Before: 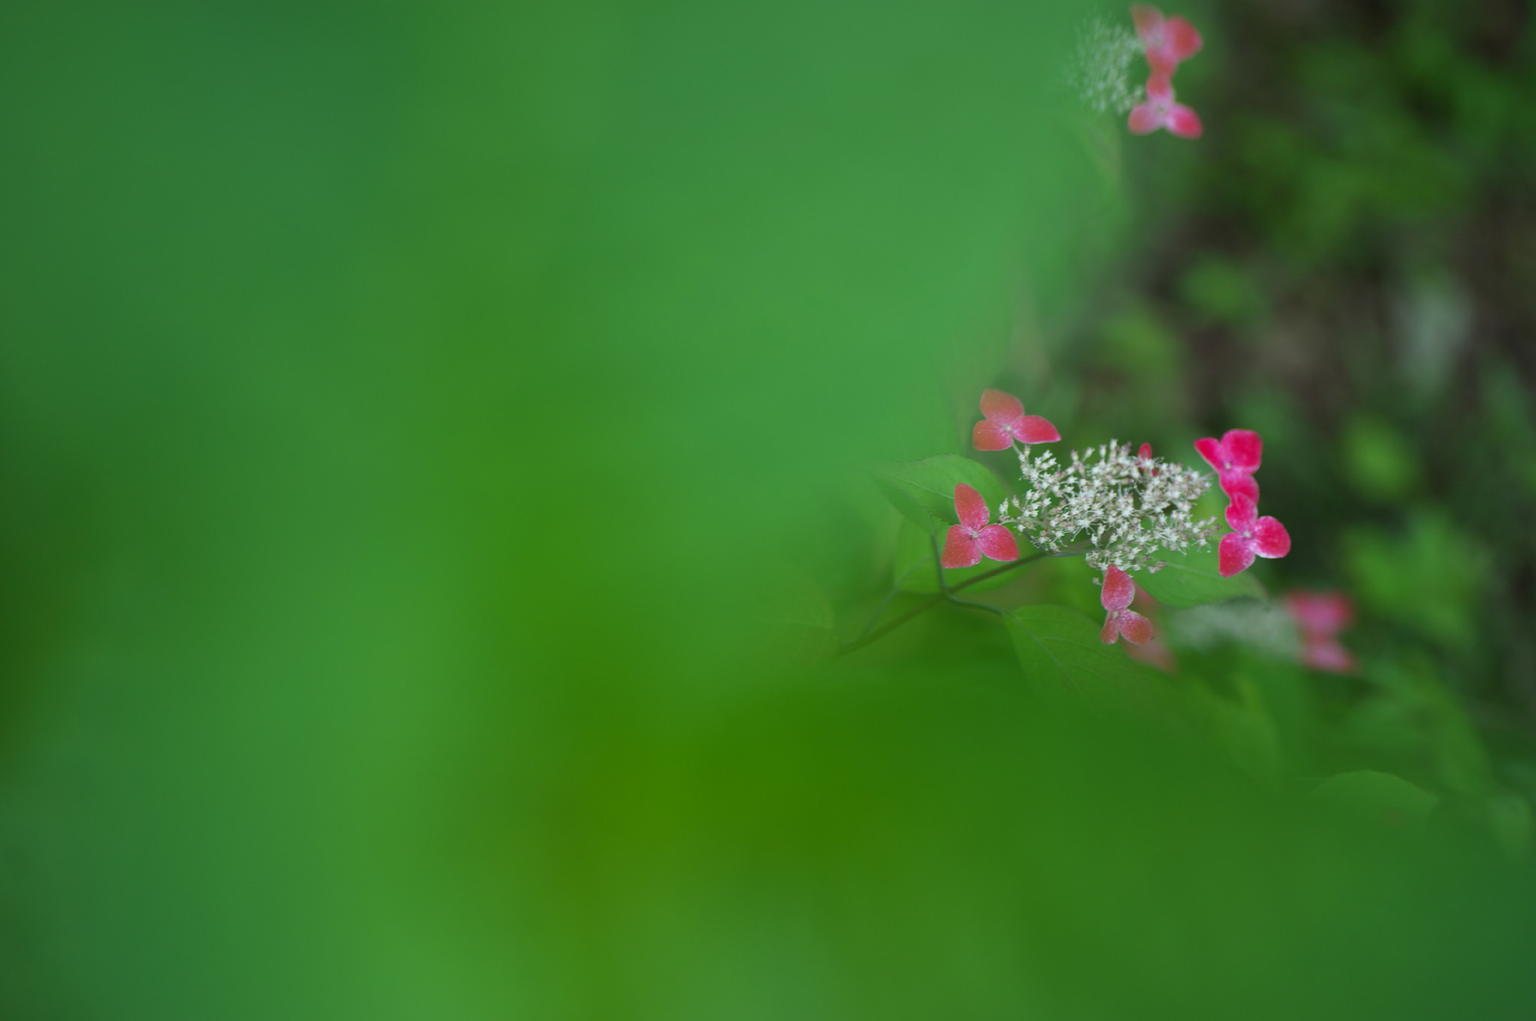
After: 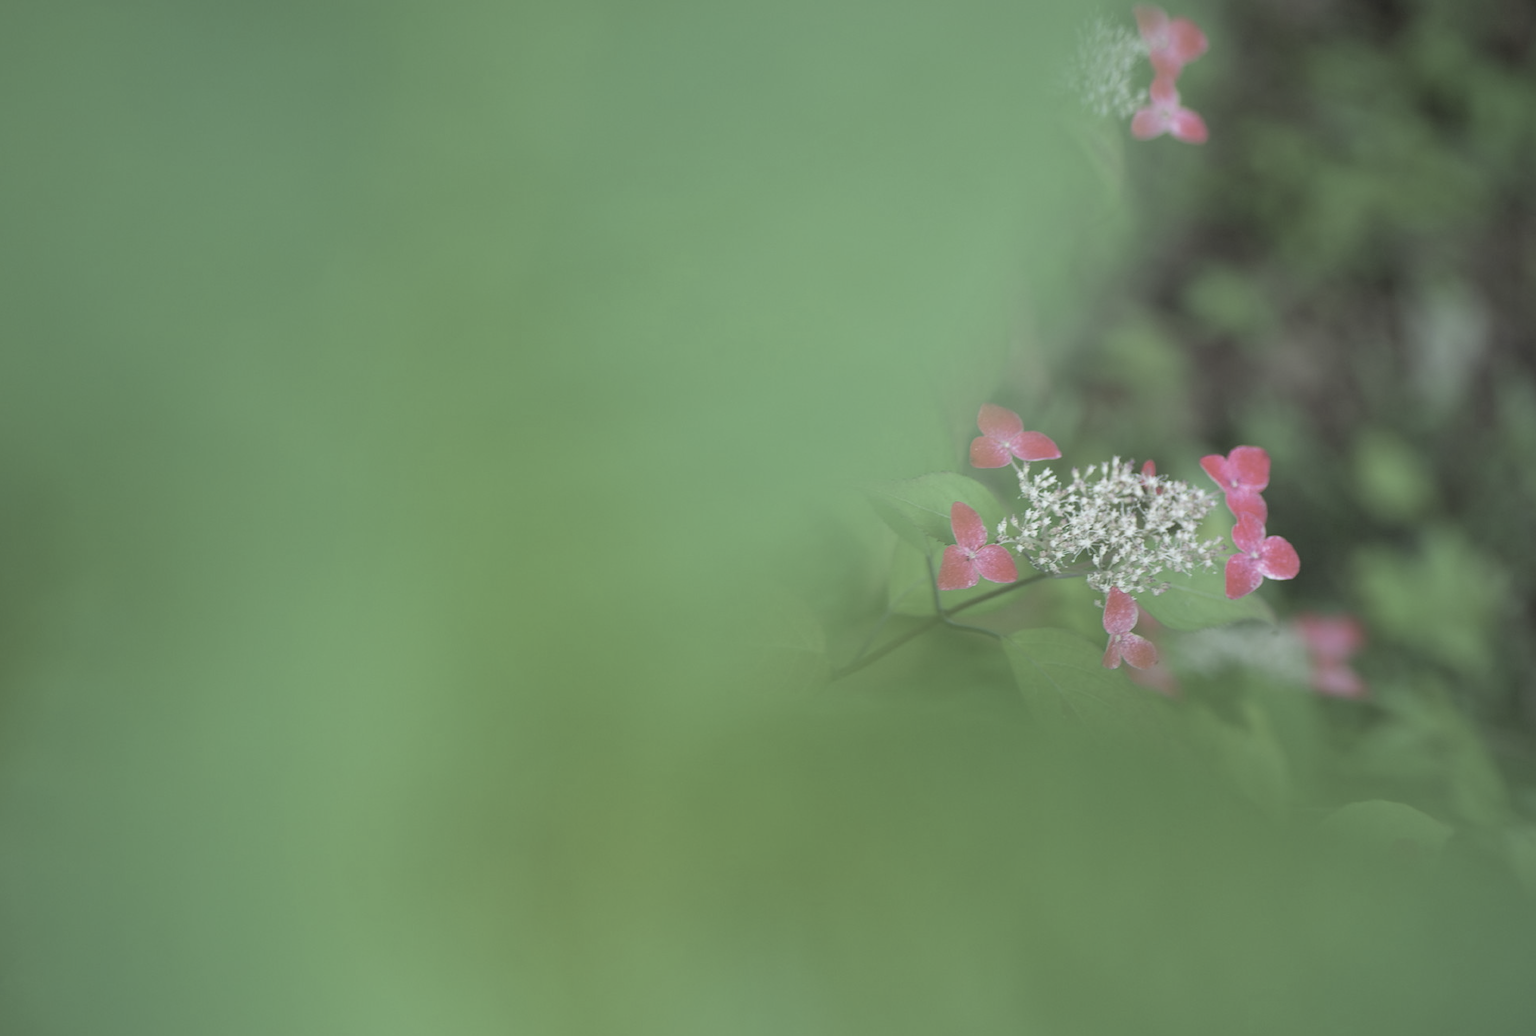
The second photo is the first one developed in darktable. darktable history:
contrast brightness saturation: brightness 0.18, saturation -0.5
crop and rotate: left 2.536%, right 1.107%, bottom 2.246%
